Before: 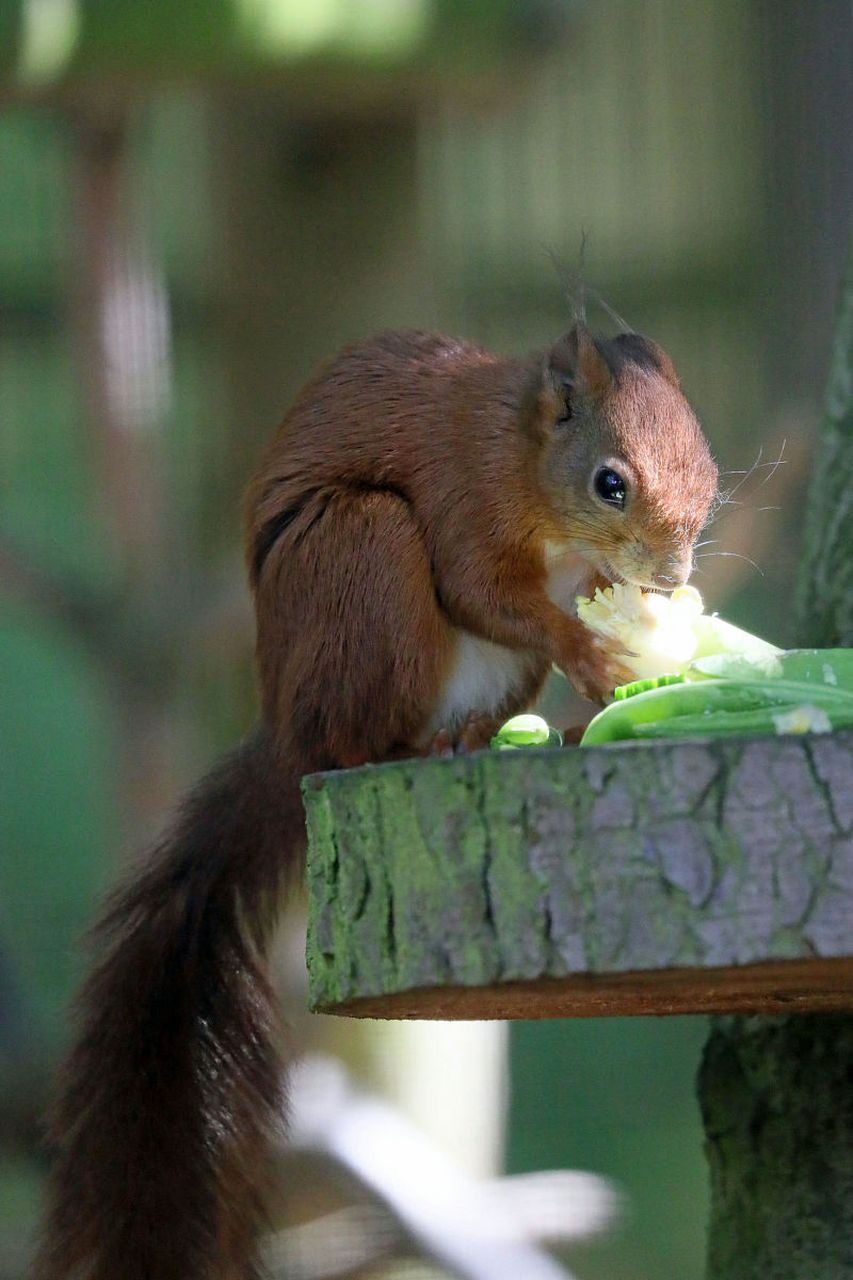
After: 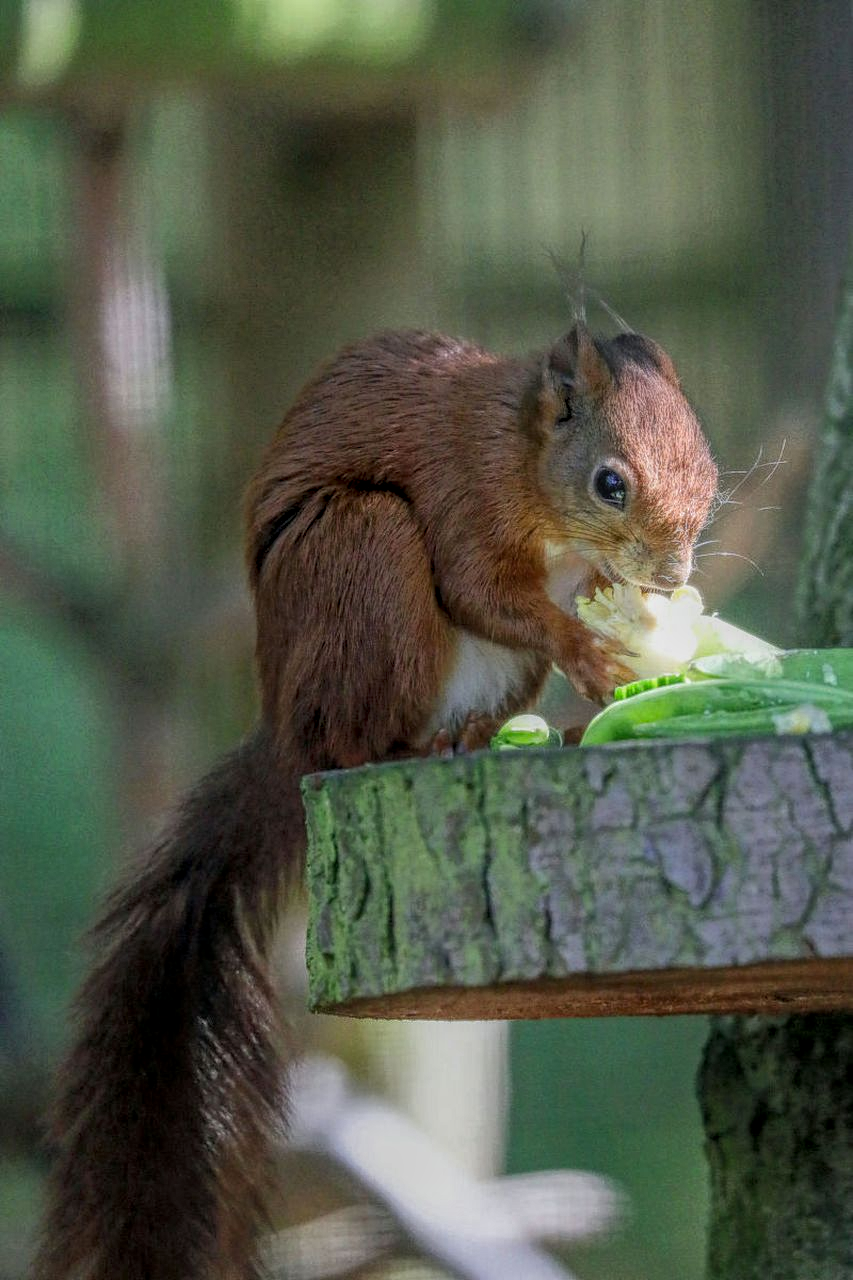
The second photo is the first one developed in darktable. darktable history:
local contrast: highlights 20%, shadows 23%, detail 200%, midtone range 0.2
